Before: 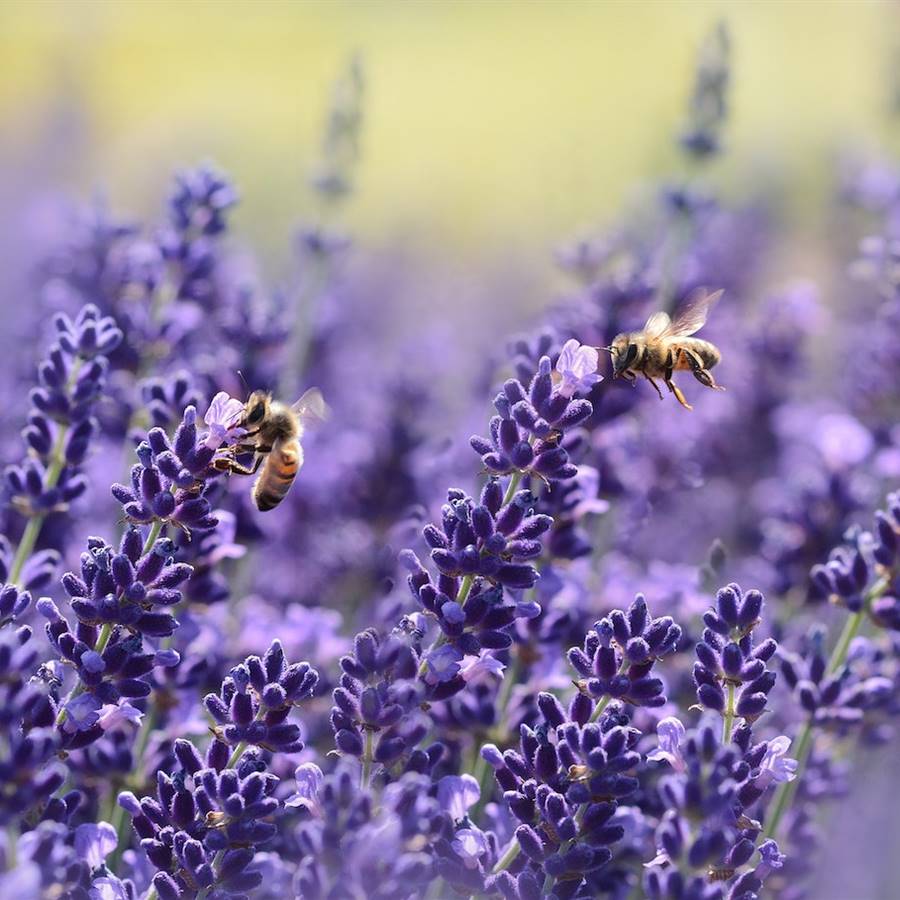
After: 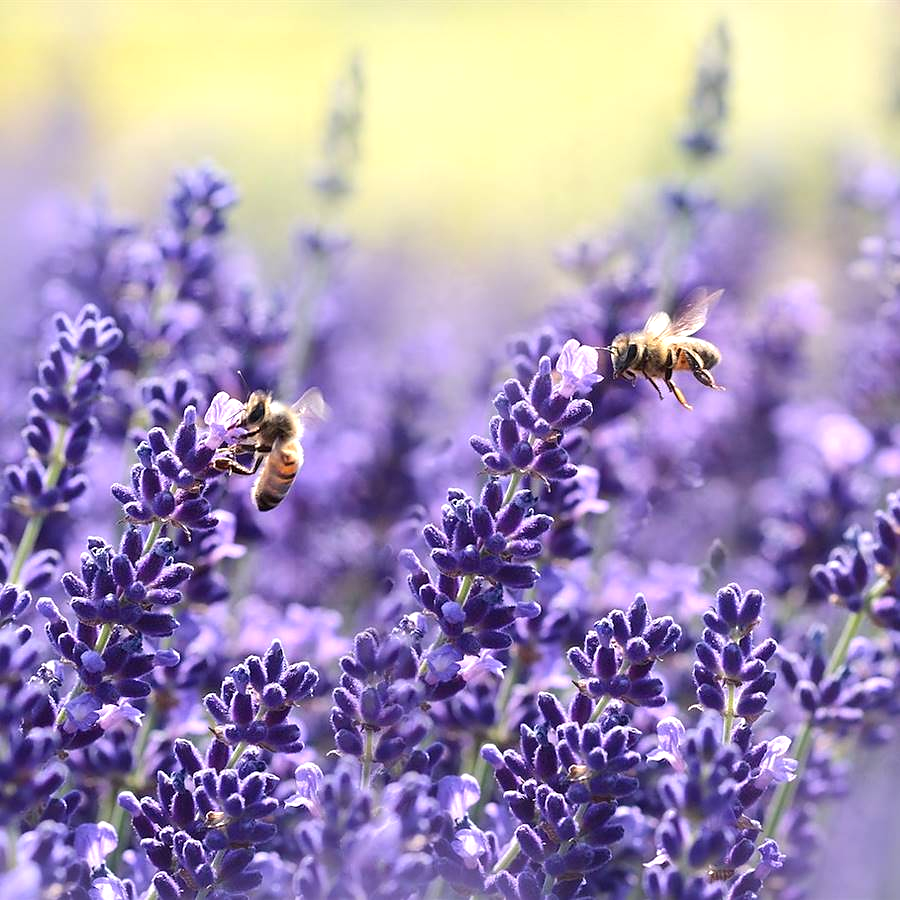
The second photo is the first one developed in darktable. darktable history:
exposure: exposure 0.472 EV, compensate highlight preservation false
sharpen: radius 1.552, amount 0.372, threshold 1.239
